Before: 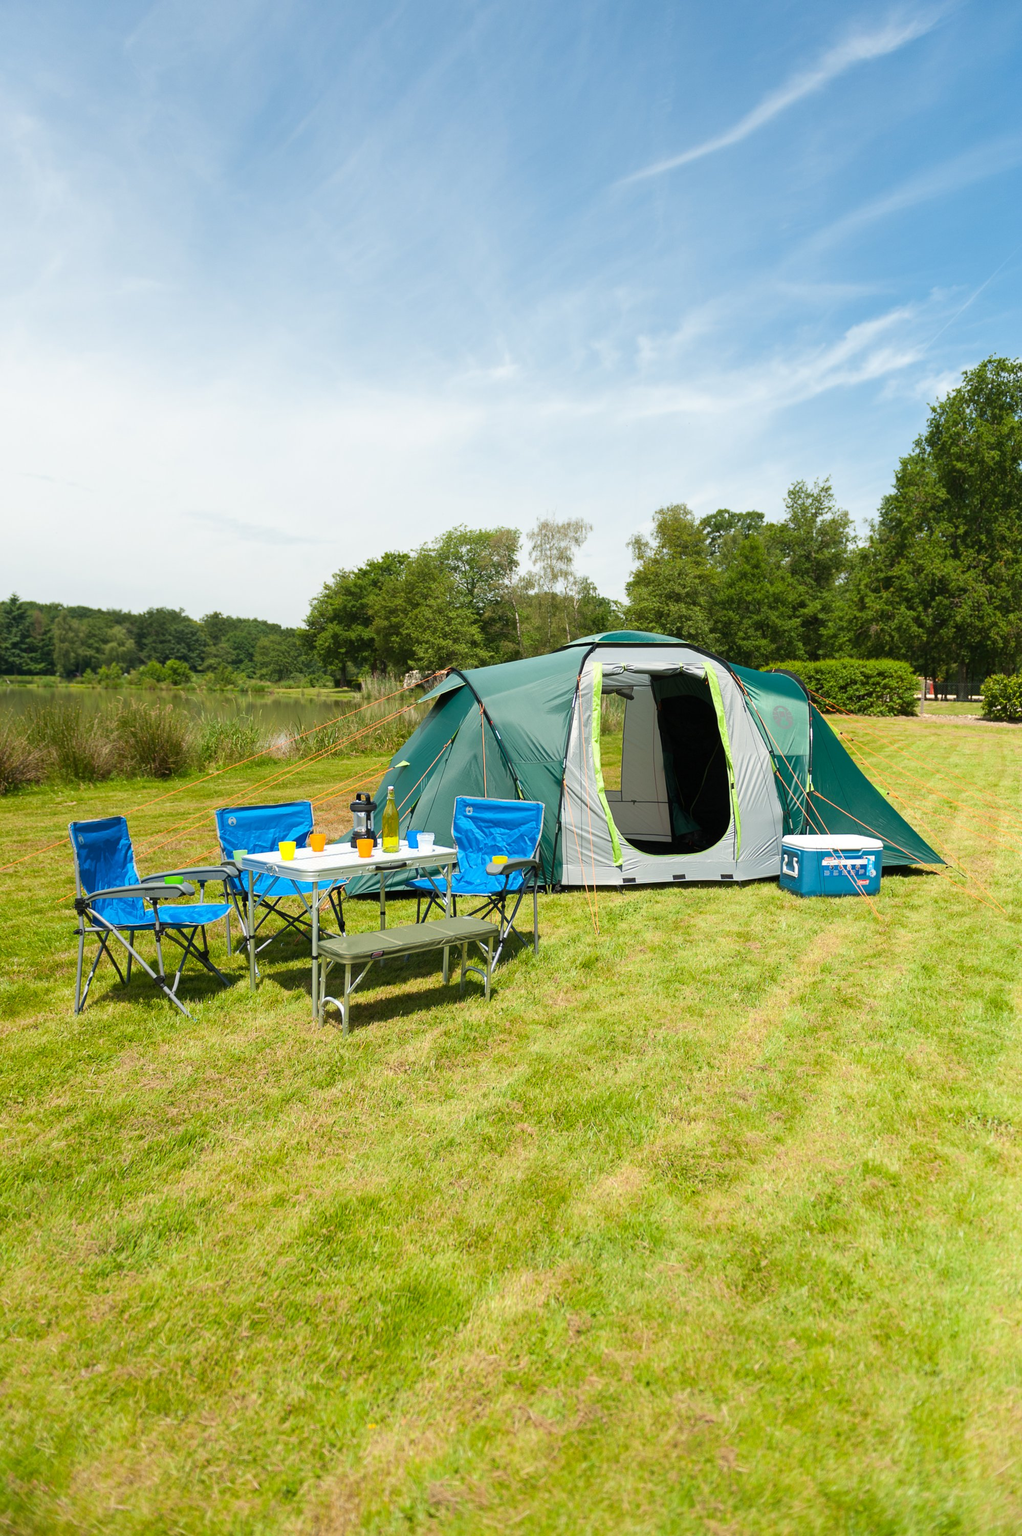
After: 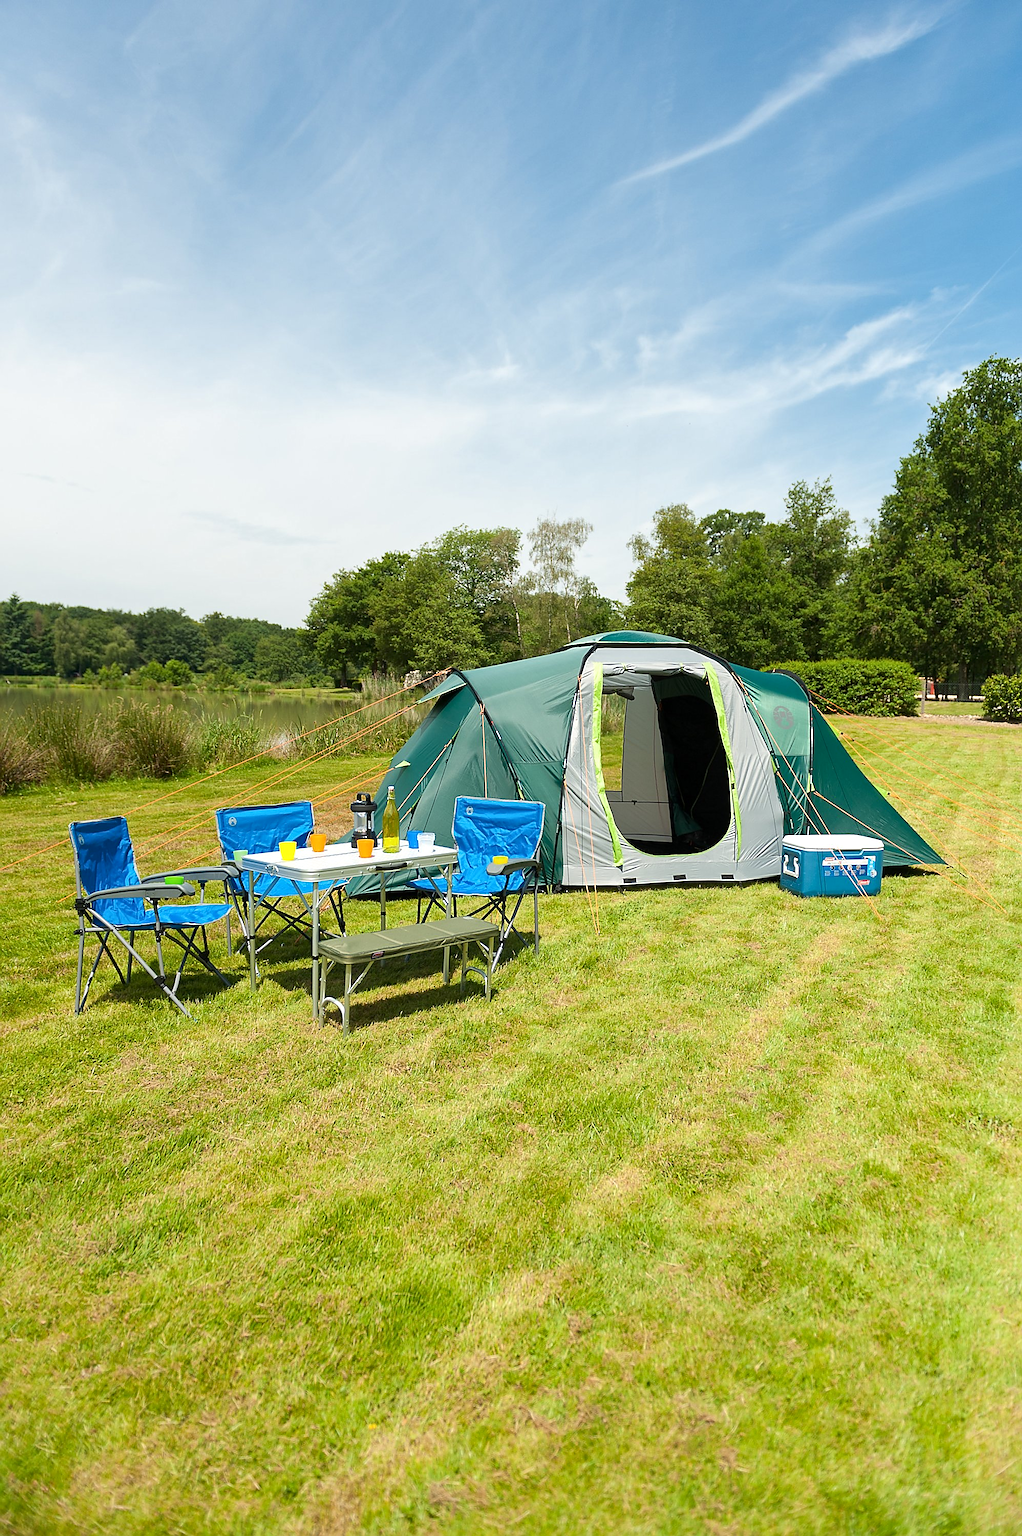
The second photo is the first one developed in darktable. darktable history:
sharpen: radius 1.389, amount 1.242, threshold 0.787
local contrast: mode bilateral grid, contrast 19, coarseness 49, detail 119%, midtone range 0.2
